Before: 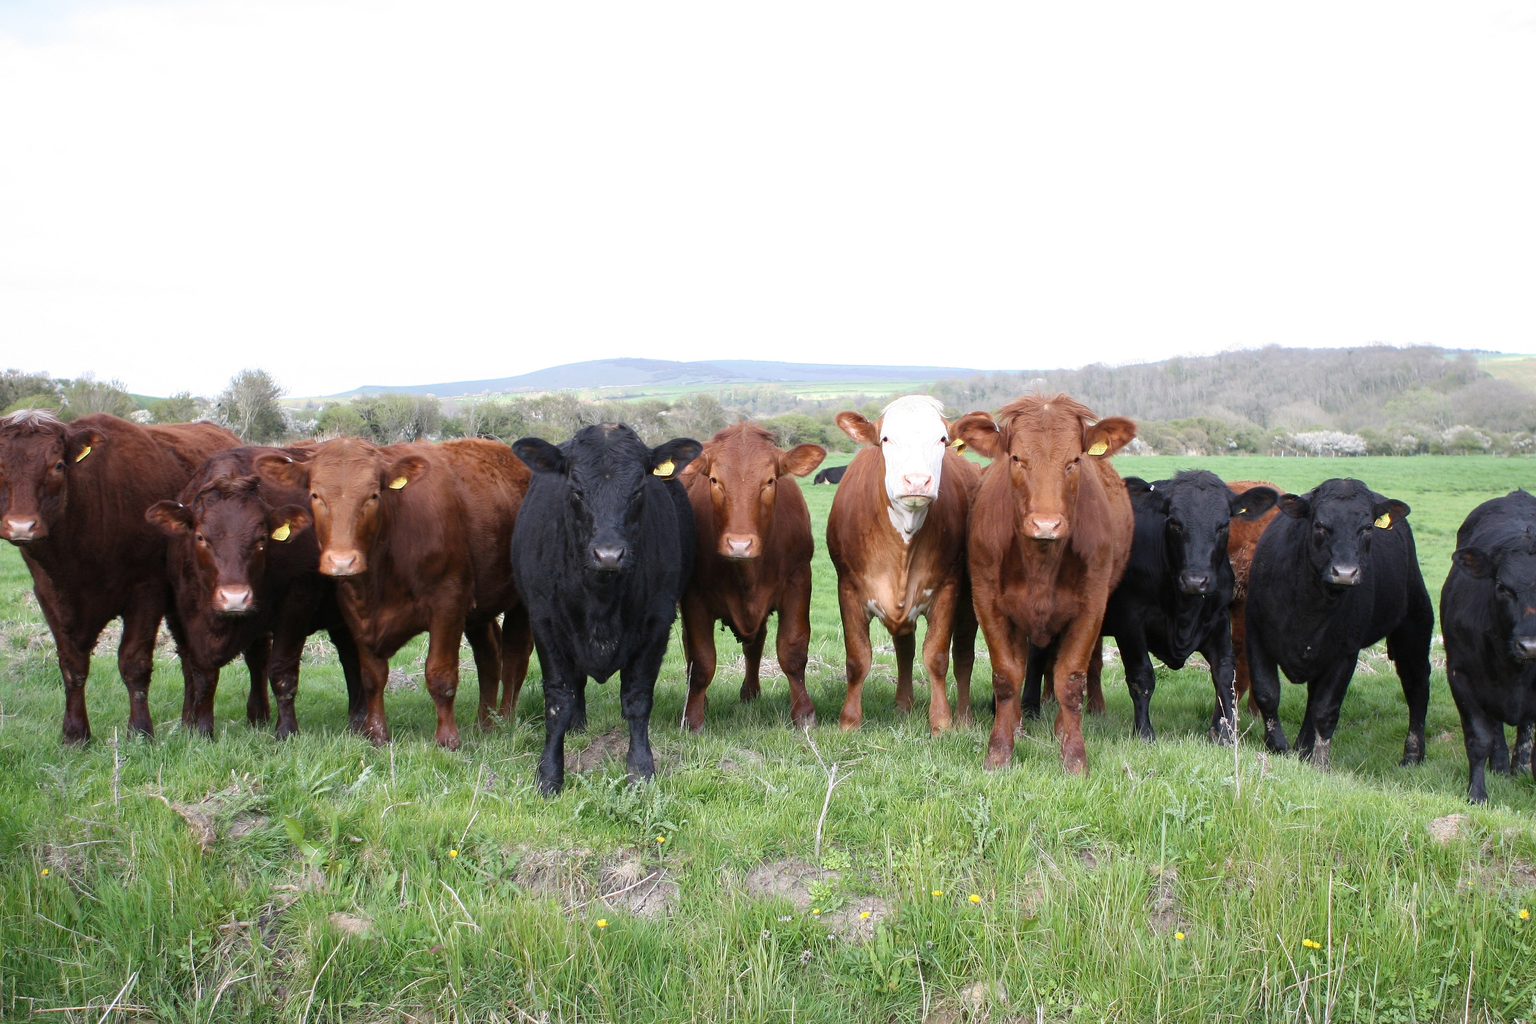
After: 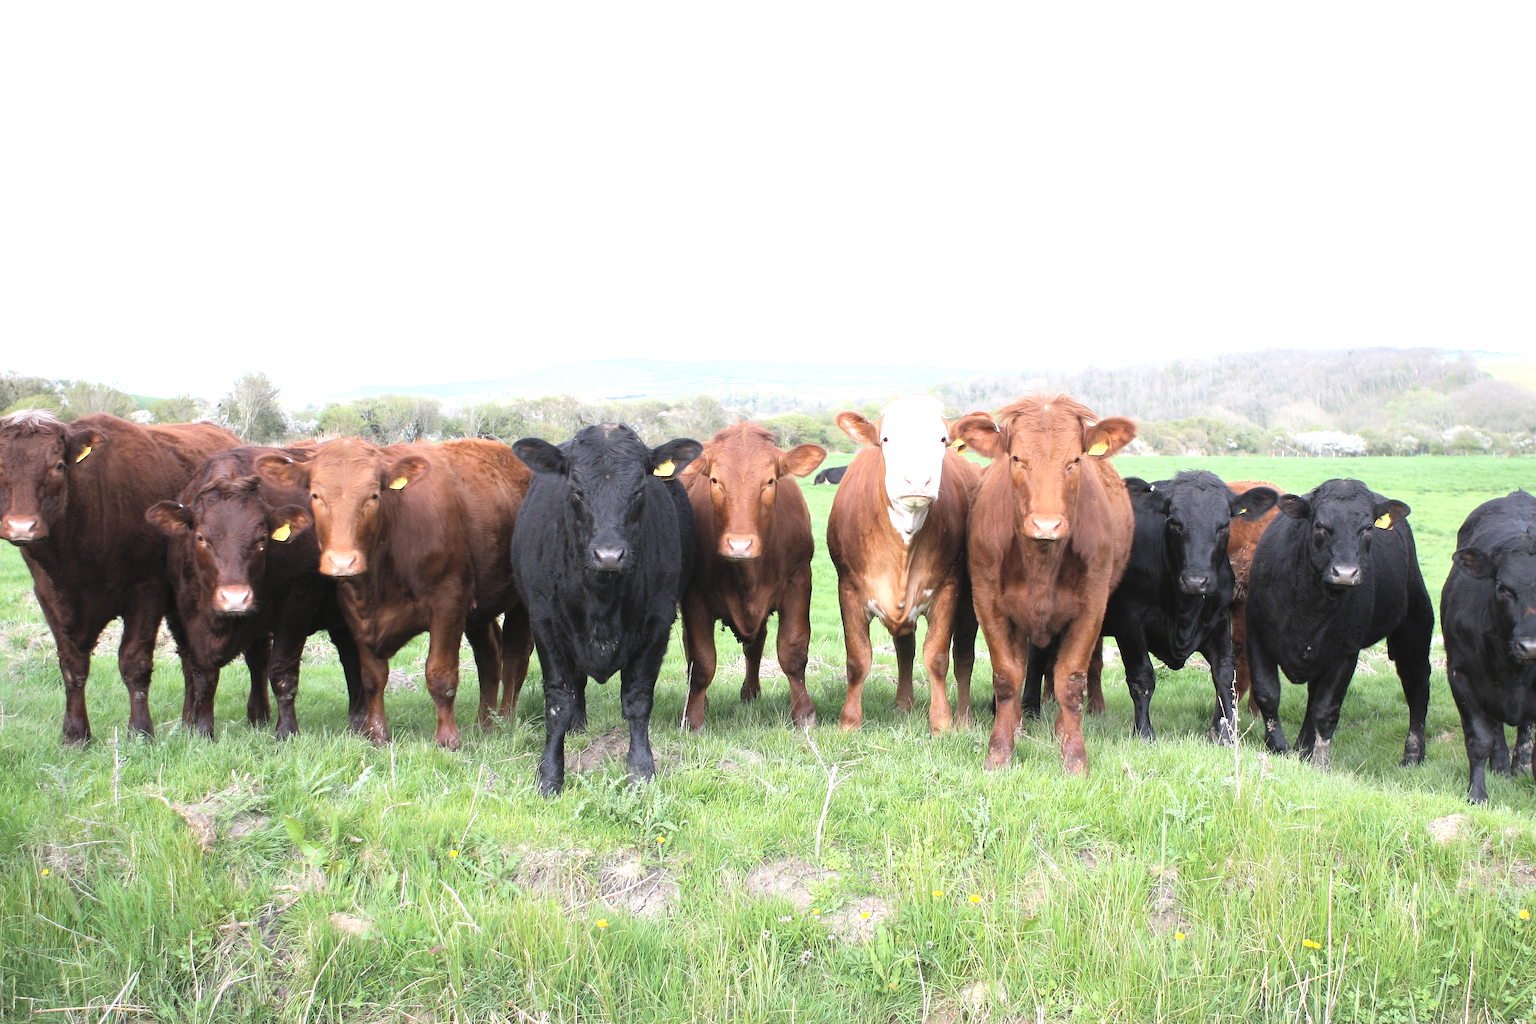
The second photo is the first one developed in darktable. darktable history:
tone equalizer: -8 EV -0.738 EV, -7 EV -0.674 EV, -6 EV -0.608 EV, -5 EV -0.422 EV, -3 EV 0.378 EV, -2 EV 0.6 EV, -1 EV 0.695 EV, +0 EV 0.72 EV, edges refinement/feathering 500, mask exposure compensation -1.57 EV, preserve details guided filter
contrast brightness saturation: brightness 0.277
